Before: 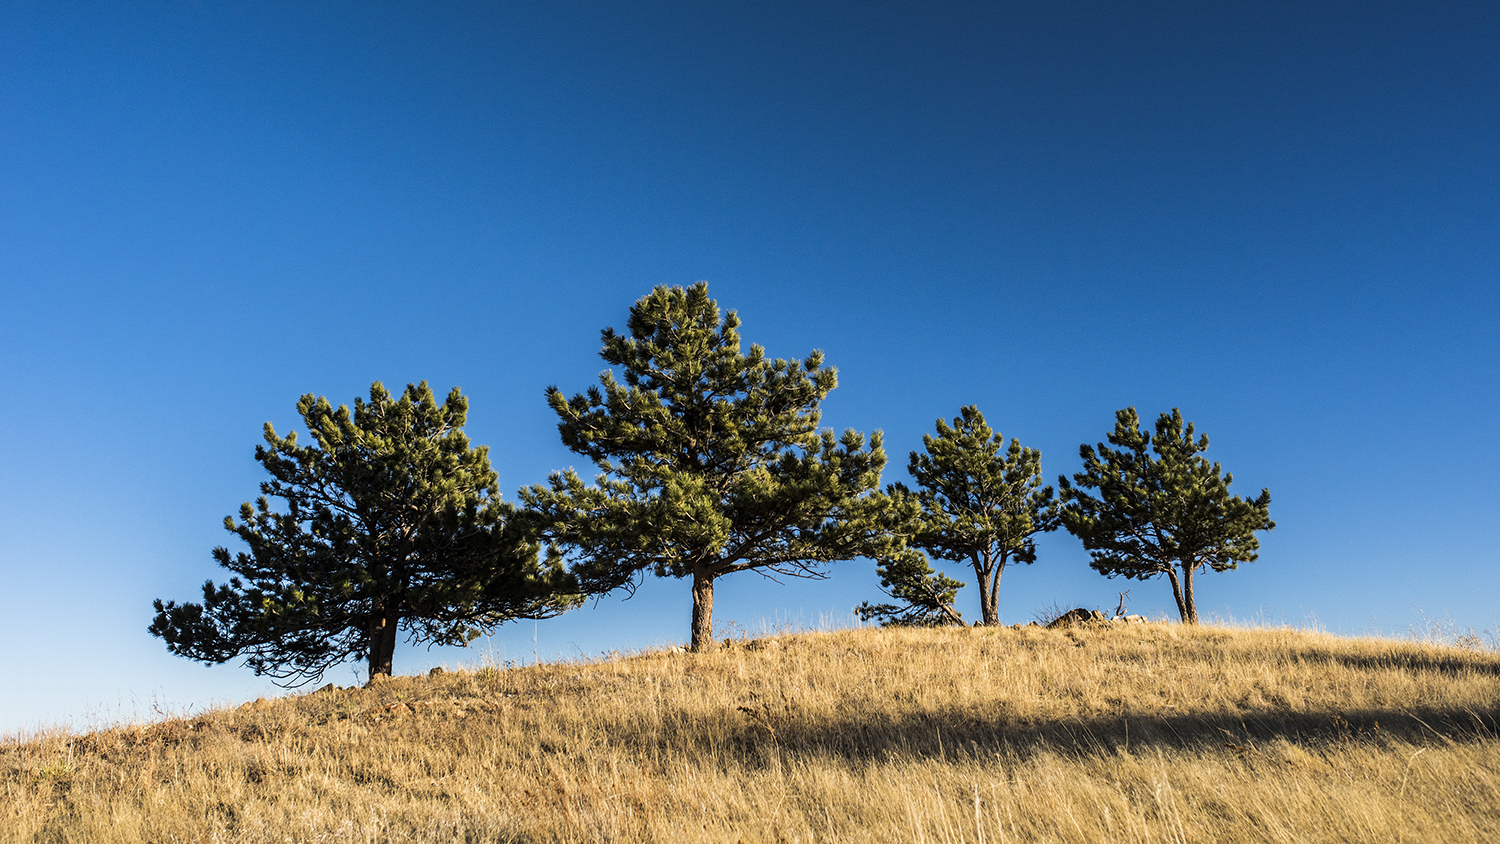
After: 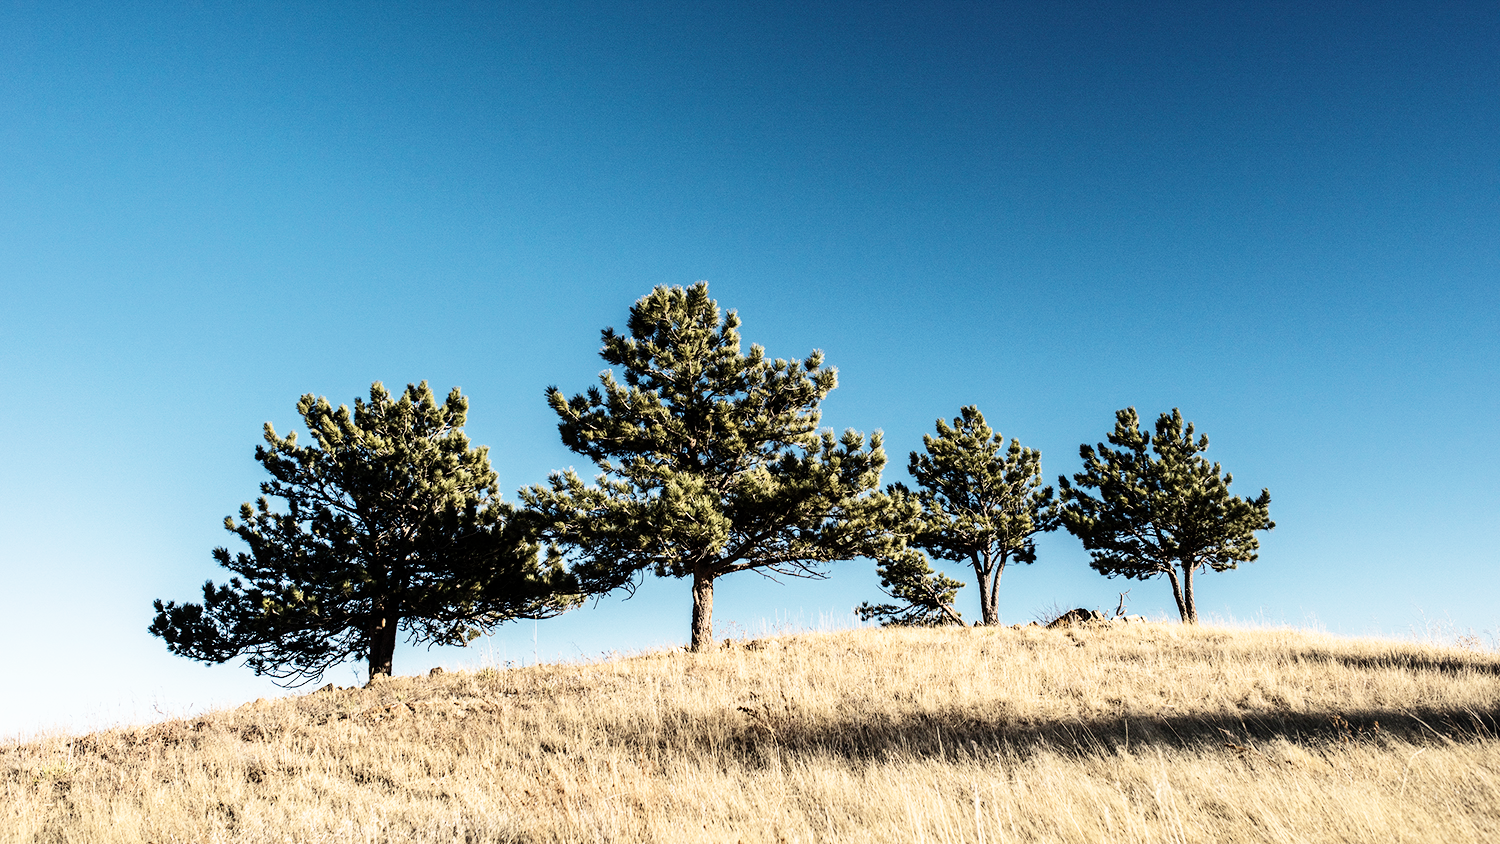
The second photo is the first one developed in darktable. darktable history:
contrast brightness saturation: contrast 0.1, saturation -0.36
base curve: curves: ch0 [(0, 0) (0.008, 0.007) (0.022, 0.029) (0.048, 0.089) (0.092, 0.197) (0.191, 0.399) (0.275, 0.534) (0.357, 0.65) (0.477, 0.78) (0.542, 0.833) (0.799, 0.973) (1, 1)], preserve colors none
